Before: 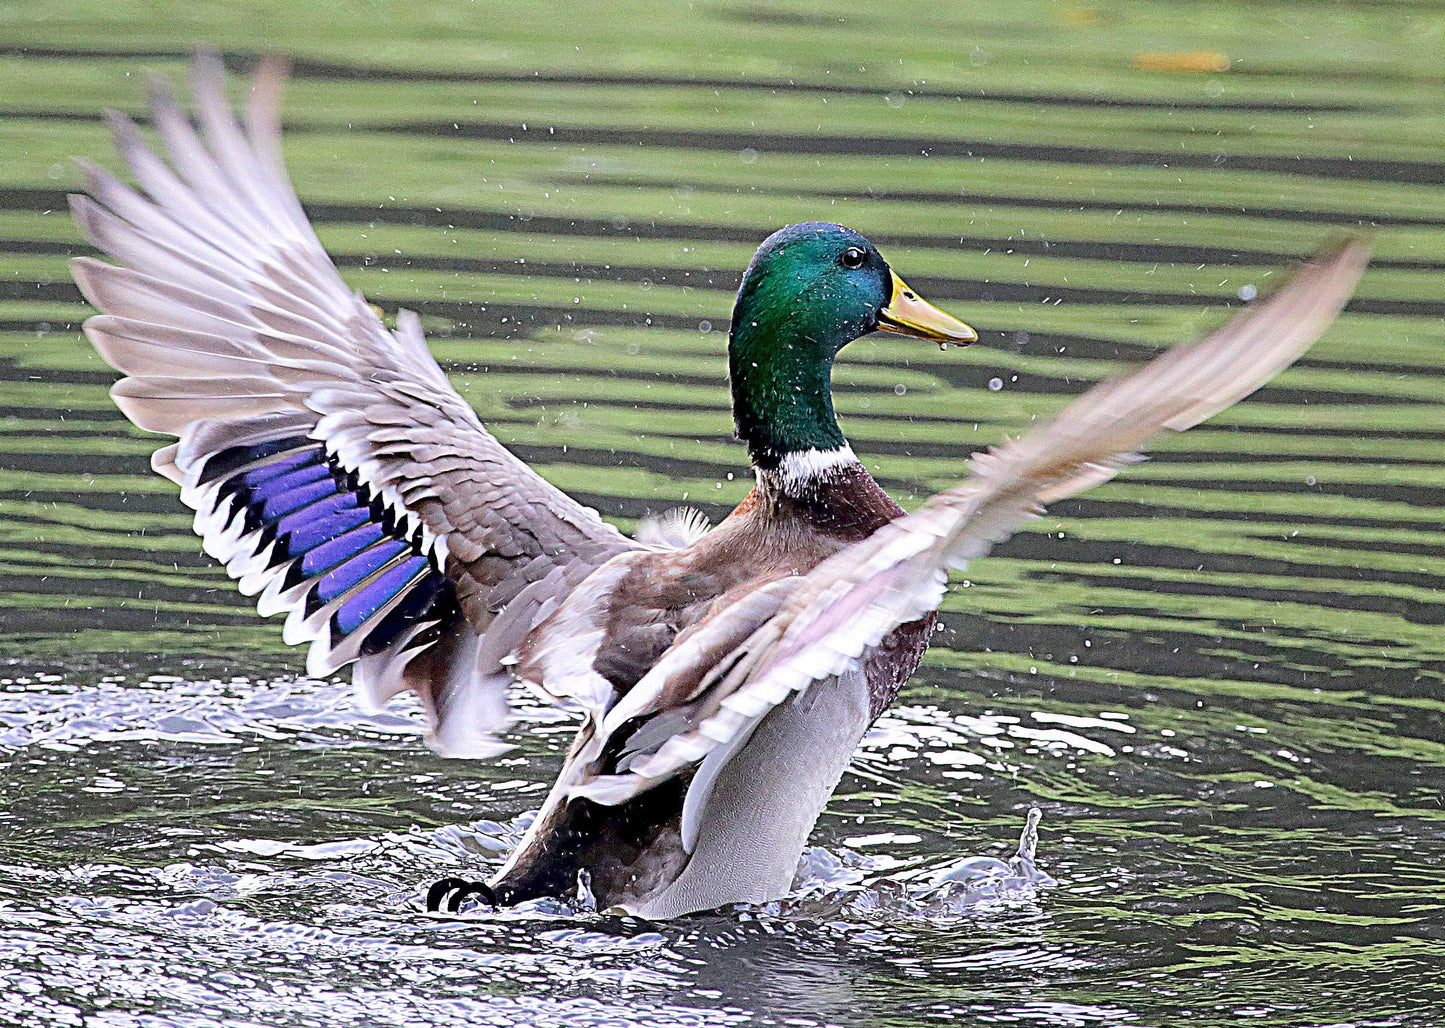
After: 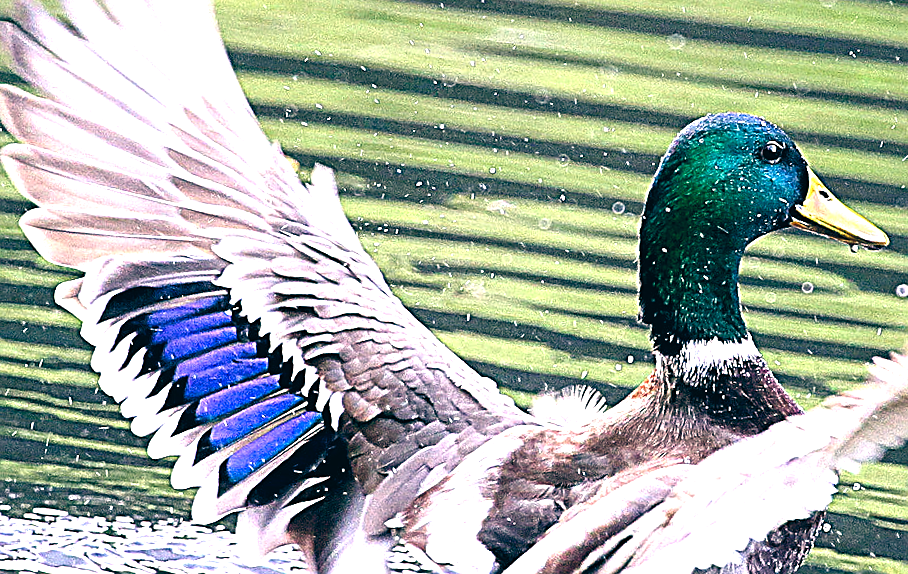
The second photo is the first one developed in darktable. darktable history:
crop and rotate: angle -4.99°, left 2.122%, top 6.945%, right 27.566%, bottom 30.519%
sharpen: on, module defaults
color balance: lift [1.016, 0.983, 1, 1.017], gamma [0.958, 1, 1, 1], gain [0.981, 1.007, 0.993, 1.002], input saturation 118.26%, contrast 13.43%, contrast fulcrum 21.62%, output saturation 82.76%
color balance rgb: shadows lift › chroma 2%, shadows lift › hue 185.64°, power › luminance 1.48%, highlights gain › chroma 3%, highlights gain › hue 54.51°, global offset › luminance -0.4%, perceptual saturation grading › highlights -18.47%, perceptual saturation grading › mid-tones 6.62%, perceptual saturation grading › shadows 28.22%, perceptual brilliance grading › highlights 15.68%, perceptual brilliance grading › shadows -14.29%, global vibrance 25.96%, contrast 6.45%
exposure: exposure 0.2 EV, compensate highlight preservation false
